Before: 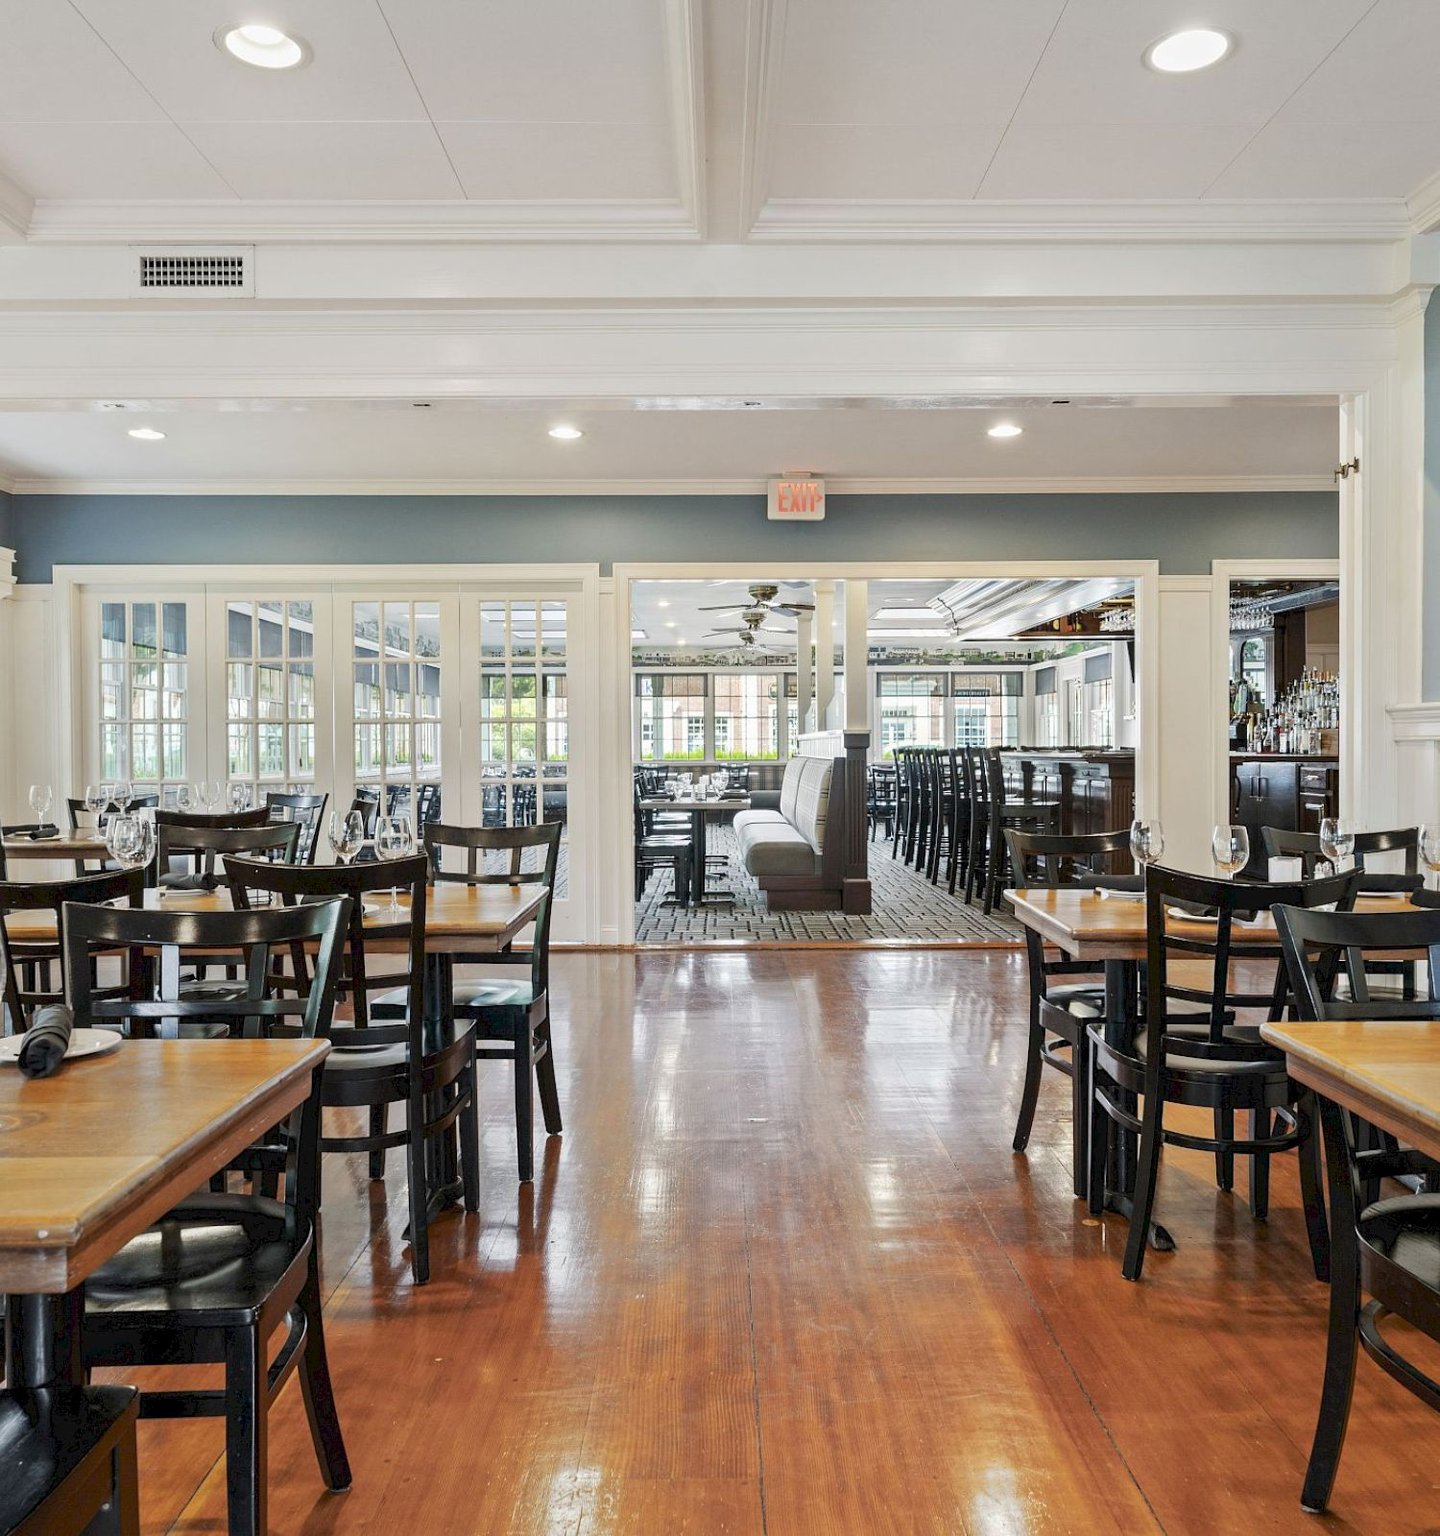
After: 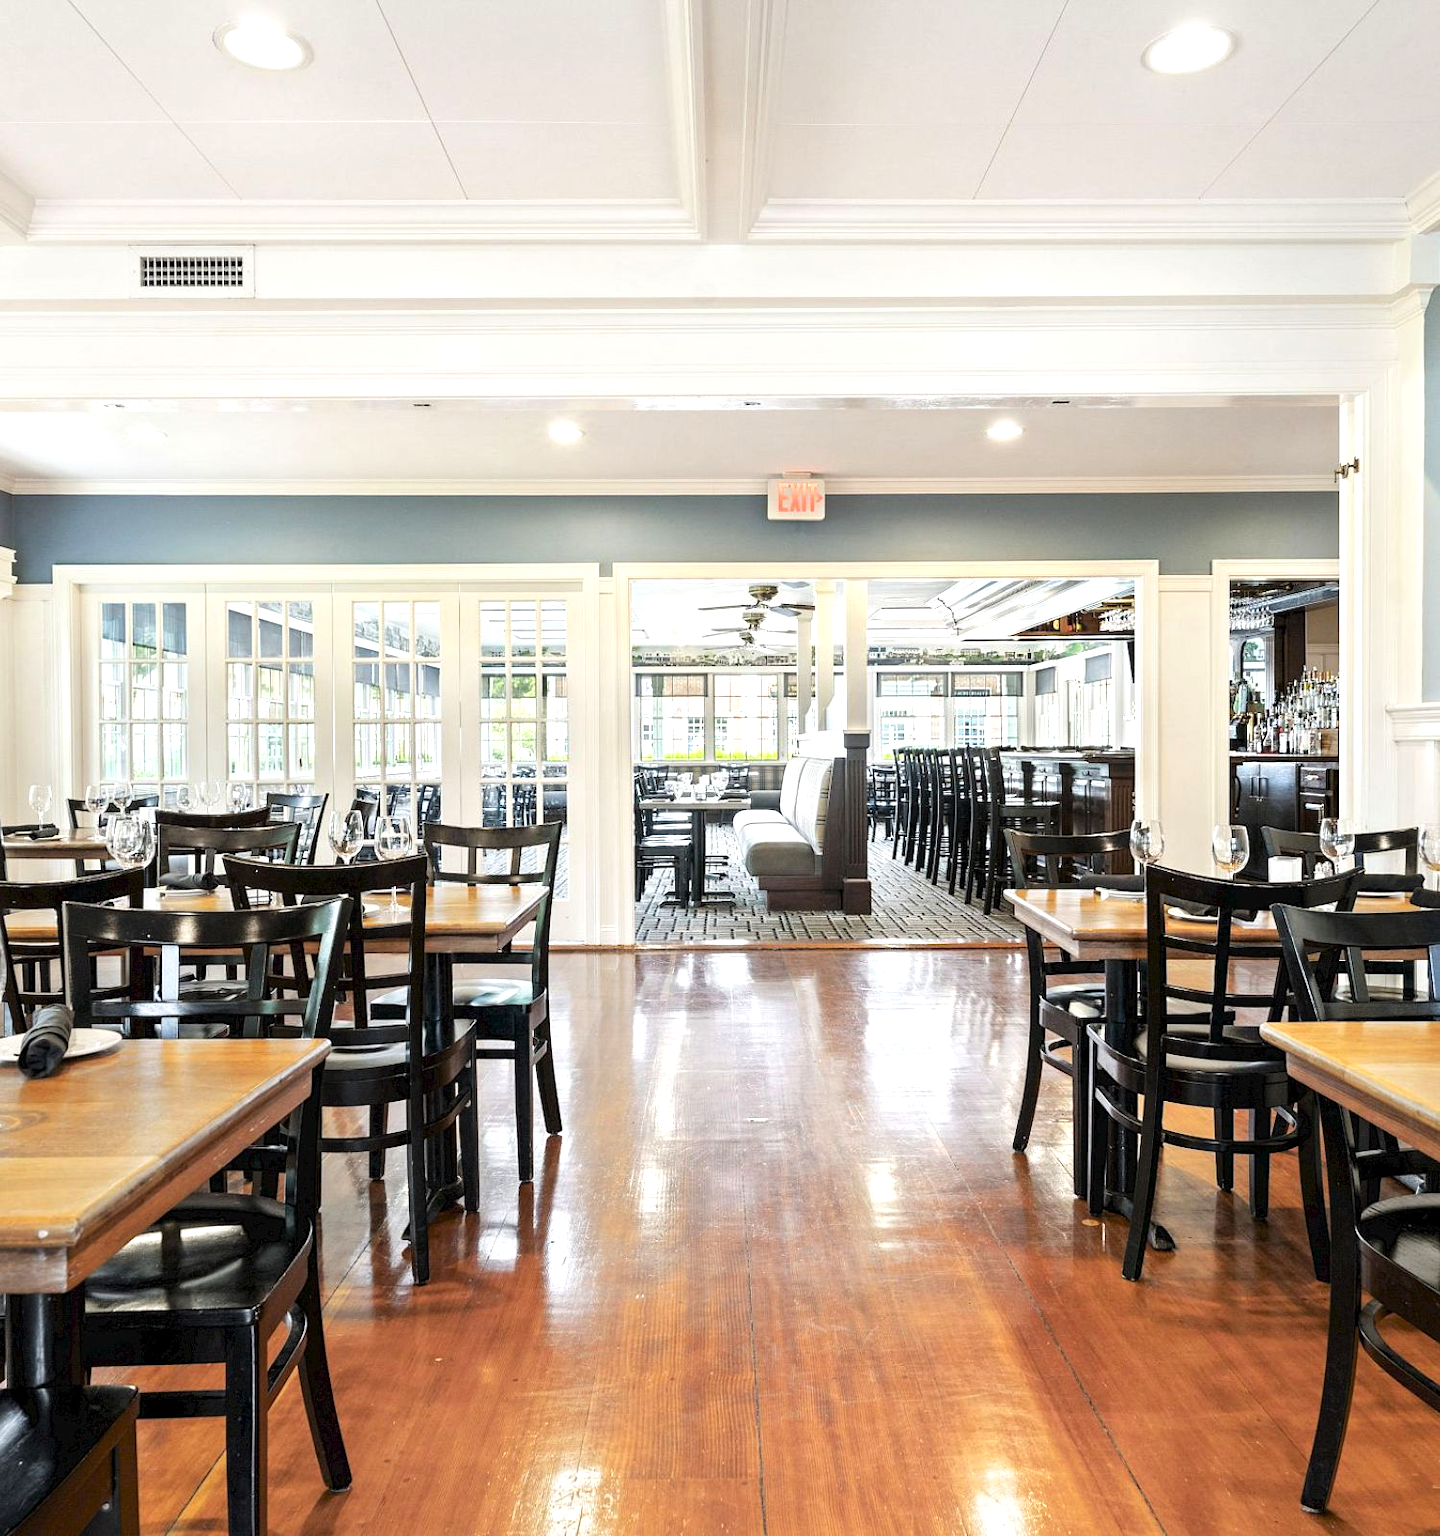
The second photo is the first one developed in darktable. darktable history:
tone equalizer: -8 EV -0.711 EV, -7 EV -0.737 EV, -6 EV -0.602 EV, -5 EV -0.393 EV, -3 EV 0.378 EV, -2 EV 0.6 EV, -1 EV 0.685 EV, +0 EV 0.744 EV
